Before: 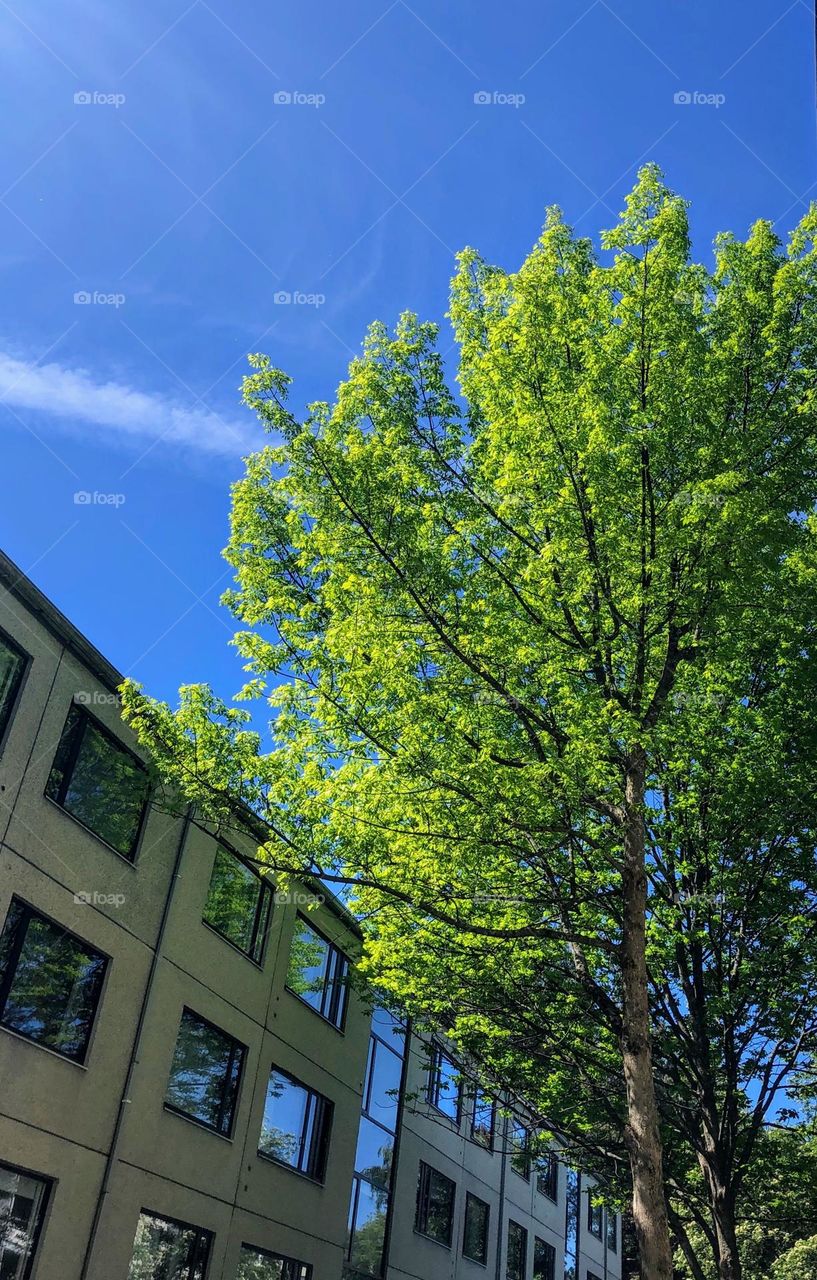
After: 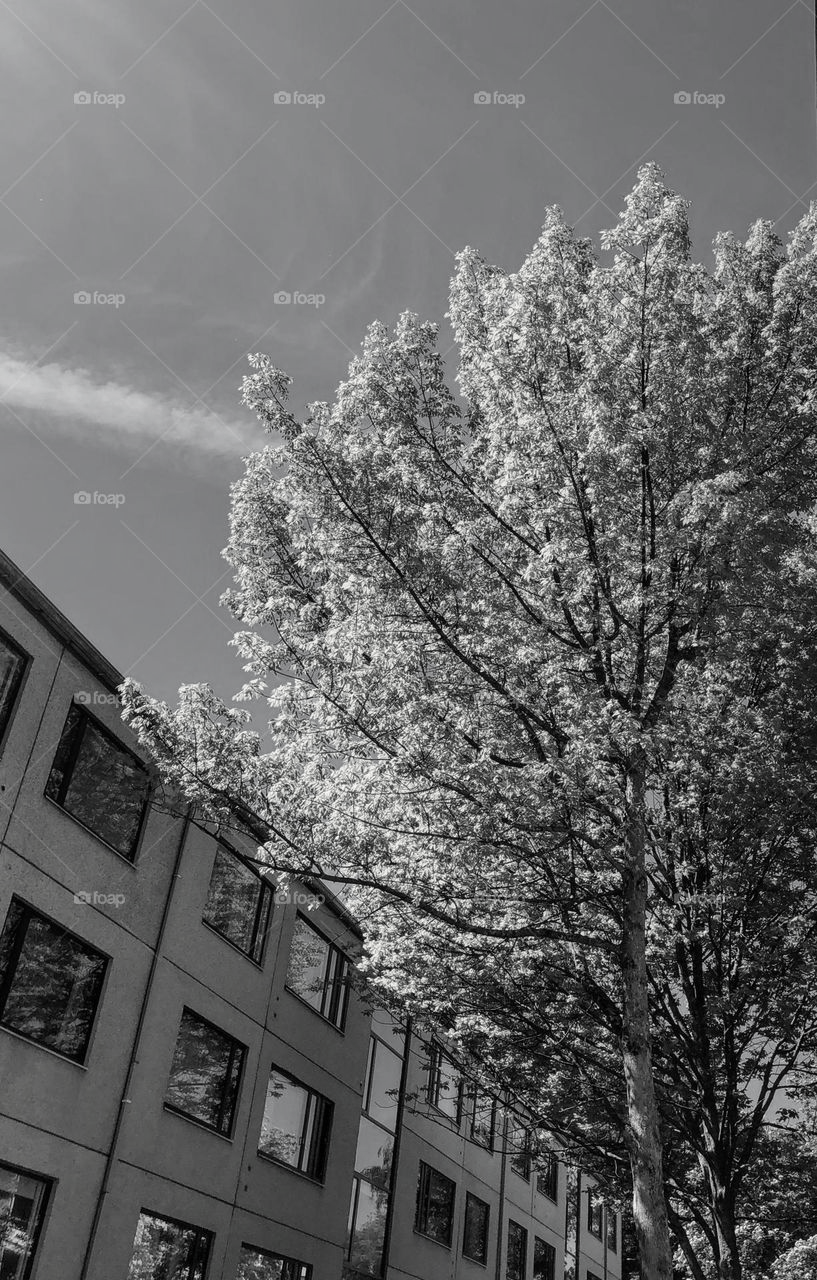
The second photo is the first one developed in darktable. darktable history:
contrast brightness saturation: saturation -0.982
exposure: exposure -0.022 EV, compensate exposure bias true, compensate highlight preservation false
